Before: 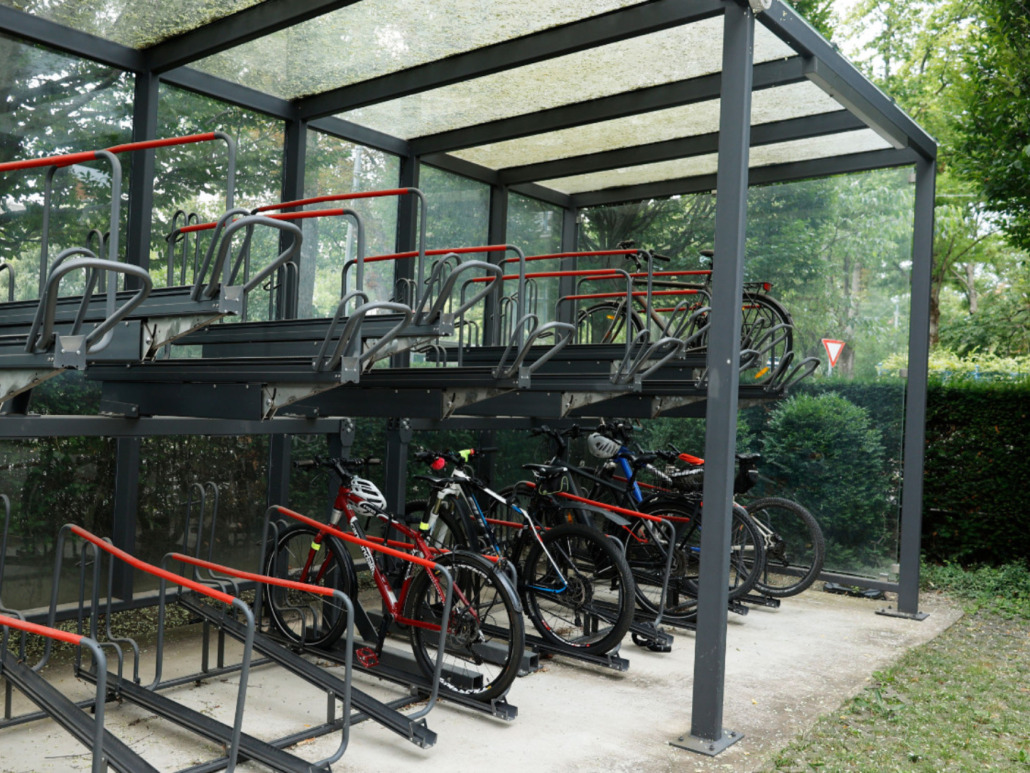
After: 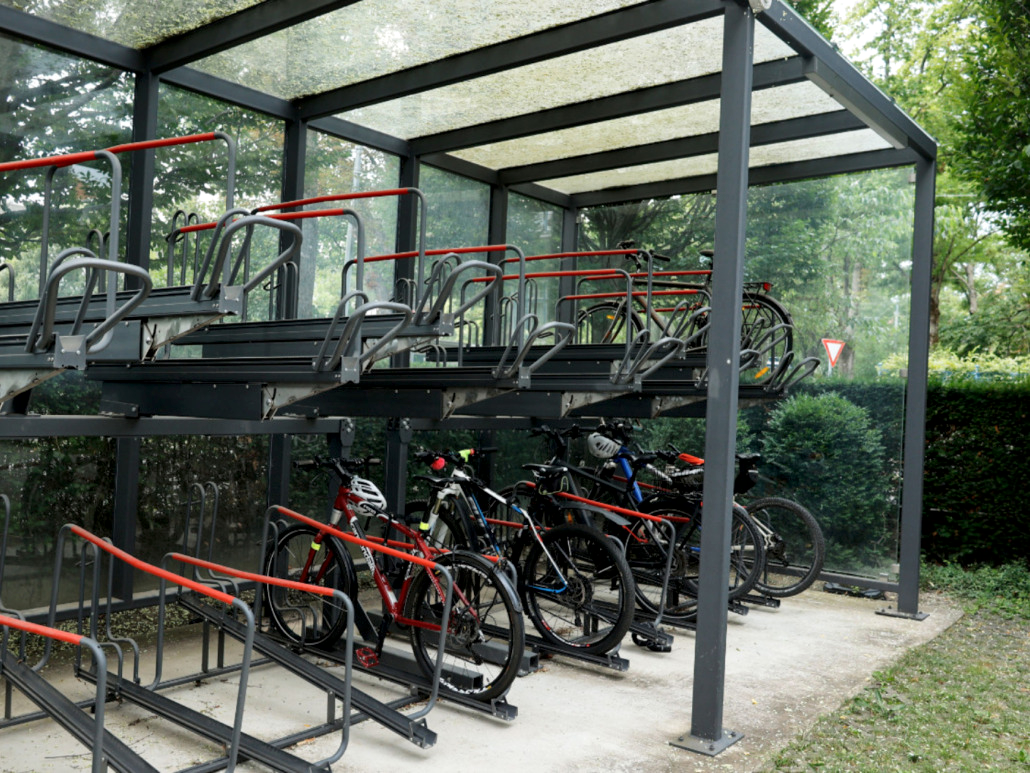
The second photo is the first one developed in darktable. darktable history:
local contrast: mode bilateral grid, contrast 21, coarseness 99, detail 150%, midtone range 0.2
